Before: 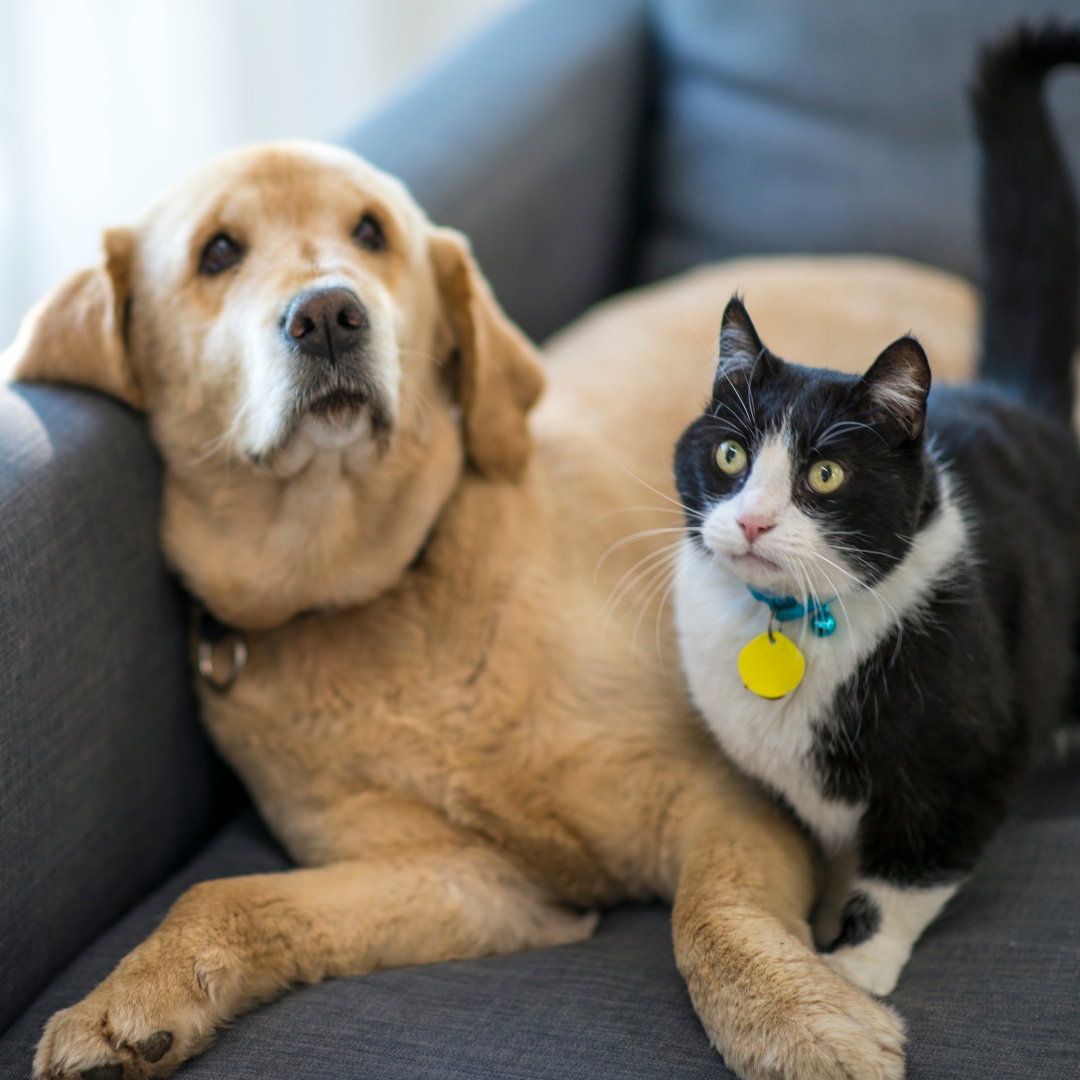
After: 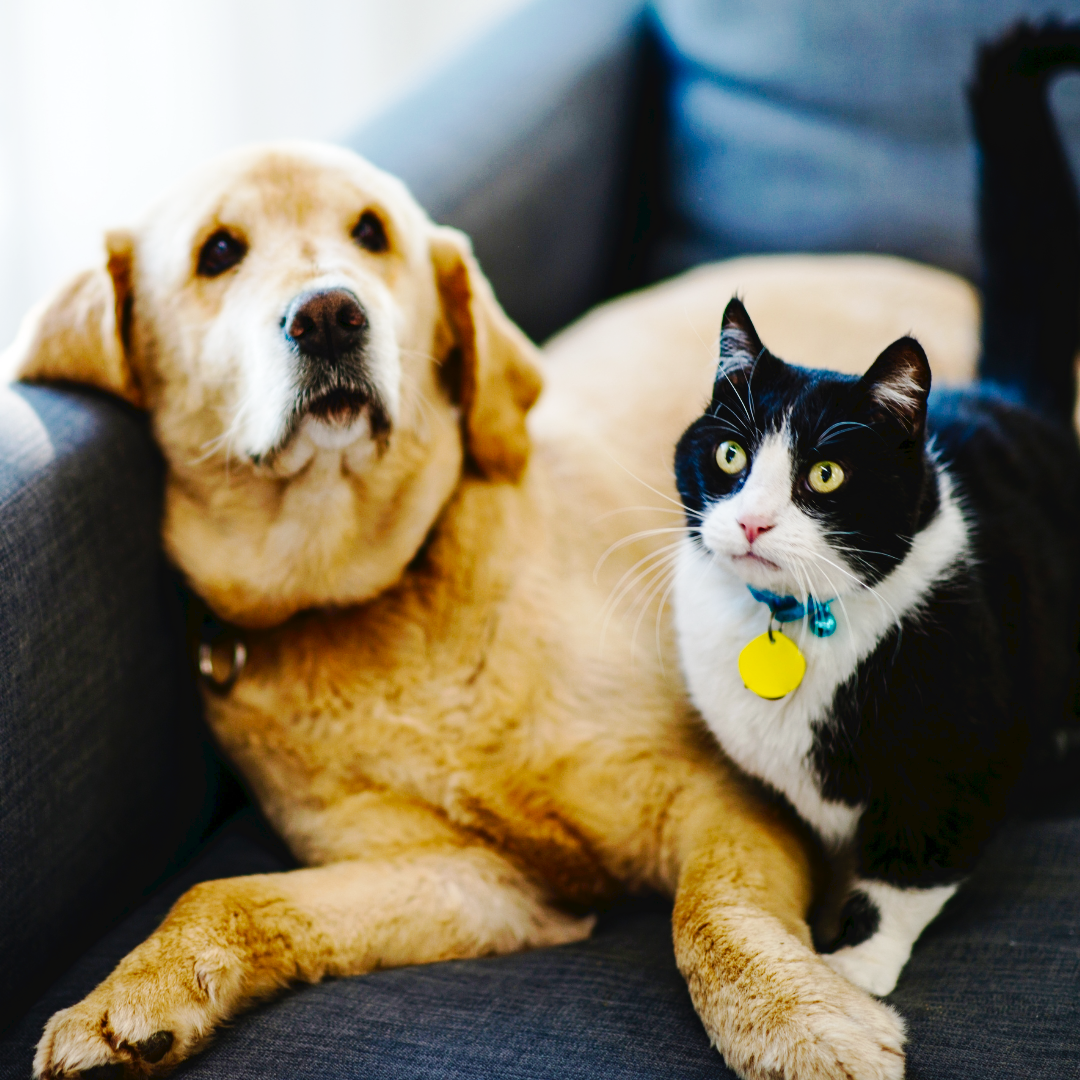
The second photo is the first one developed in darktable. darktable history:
base curve: curves: ch0 [(0, 0) (0.032, 0.025) (0.121, 0.166) (0.206, 0.329) (0.605, 0.79) (1, 1)], preserve colors none
contrast brightness saturation: brightness -0.2, saturation 0.08
tone curve: curves: ch0 [(0, 0) (0.003, 0.035) (0.011, 0.035) (0.025, 0.035) (0.044, 0.046) (0.069, 0.063) (0.1, 0.084) (0.136, 0.123) (0.177, 0.174) (0.224, 0.232) (0.277, 0.304) (0.335, 0.387) (0.399, 0.476) (0.468, 0.566) (0.543, 0.639) (0.623, 0.714) (0.709, 0.776) (0.801, 0.851) (0.898, 0.921) (1, 1)], preserve colors none
